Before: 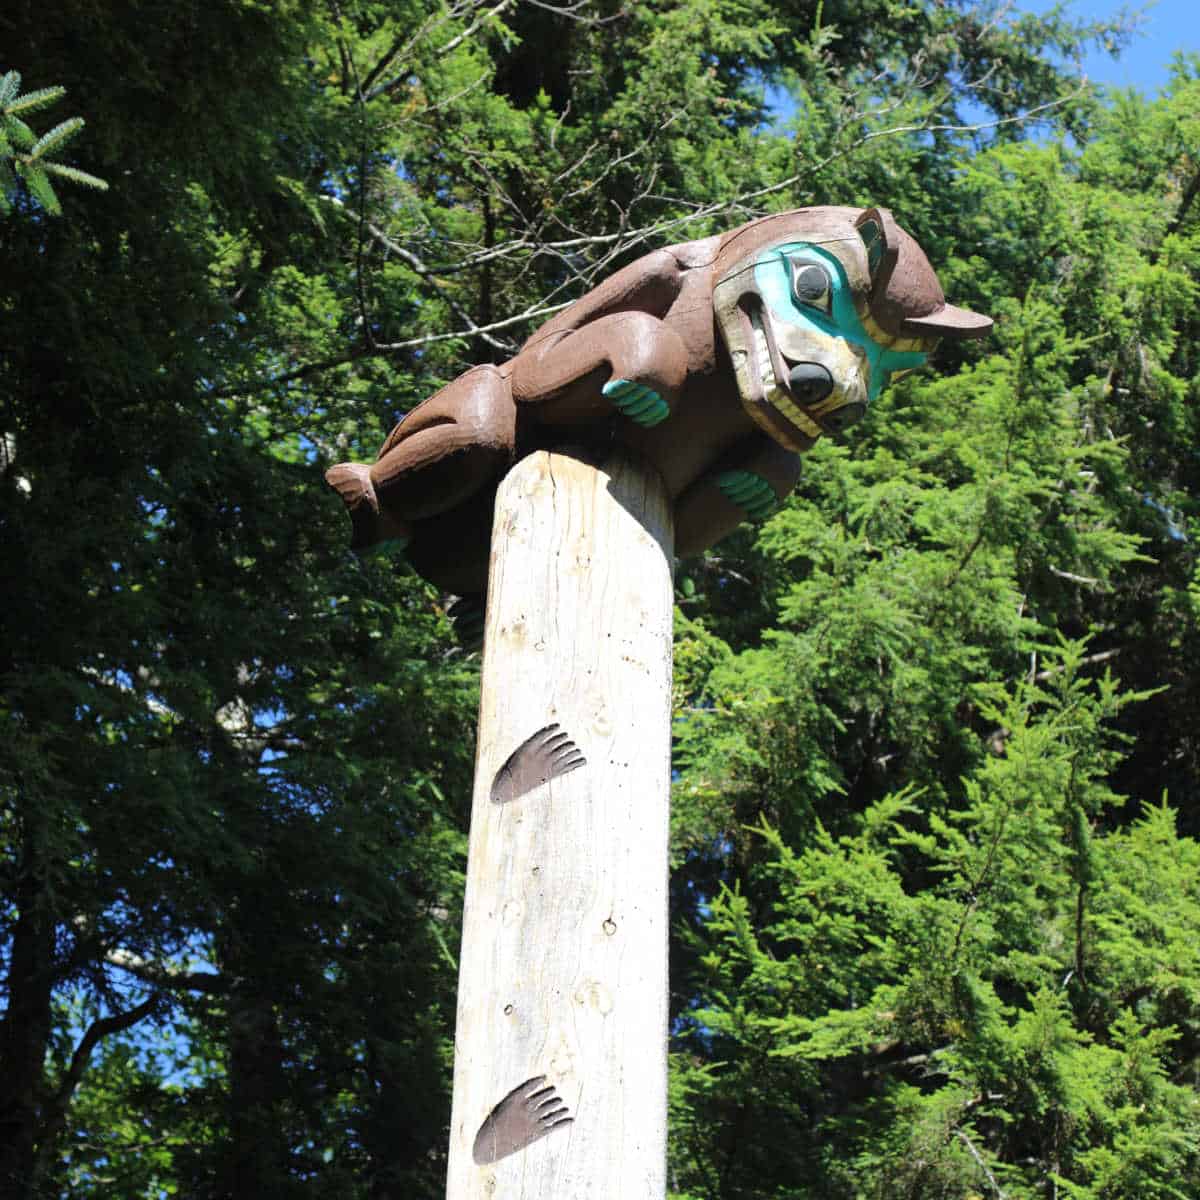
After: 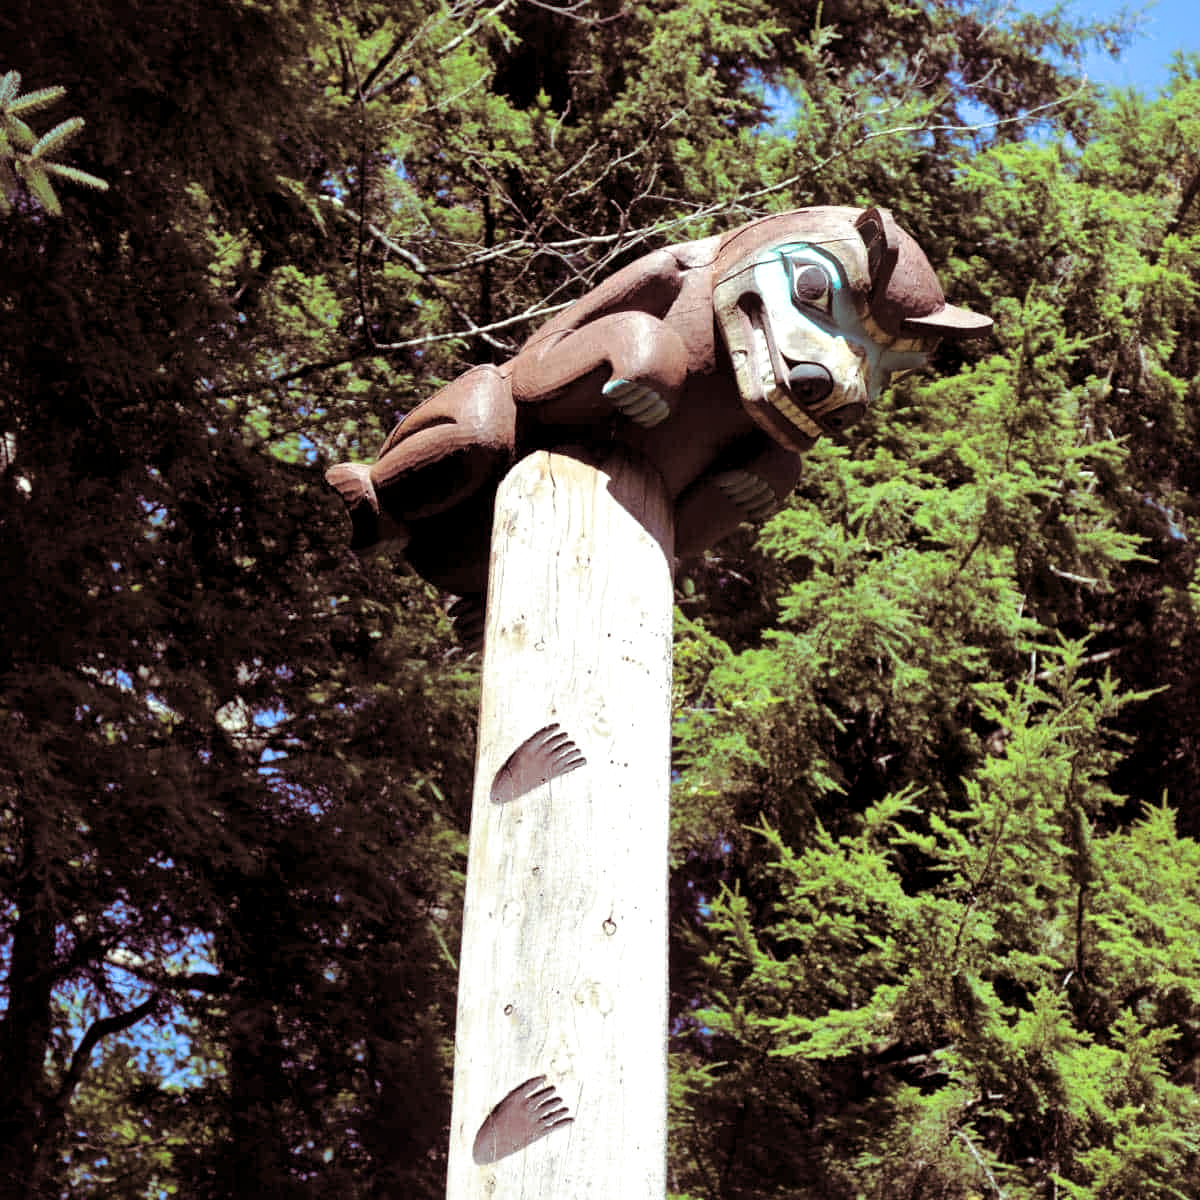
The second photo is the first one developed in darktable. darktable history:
split-toning: on, module defaults
local contrast: mode bilateral grid, contrast 100, coarseness 100, detail 165%, midtone range 0.2
